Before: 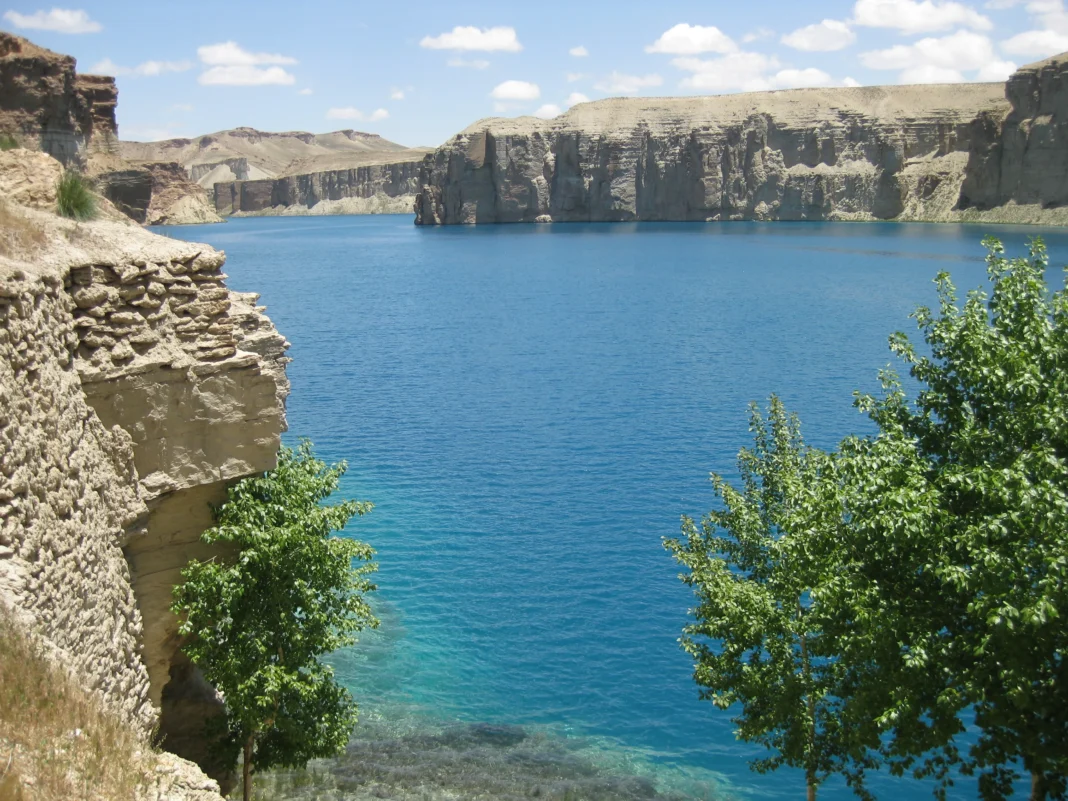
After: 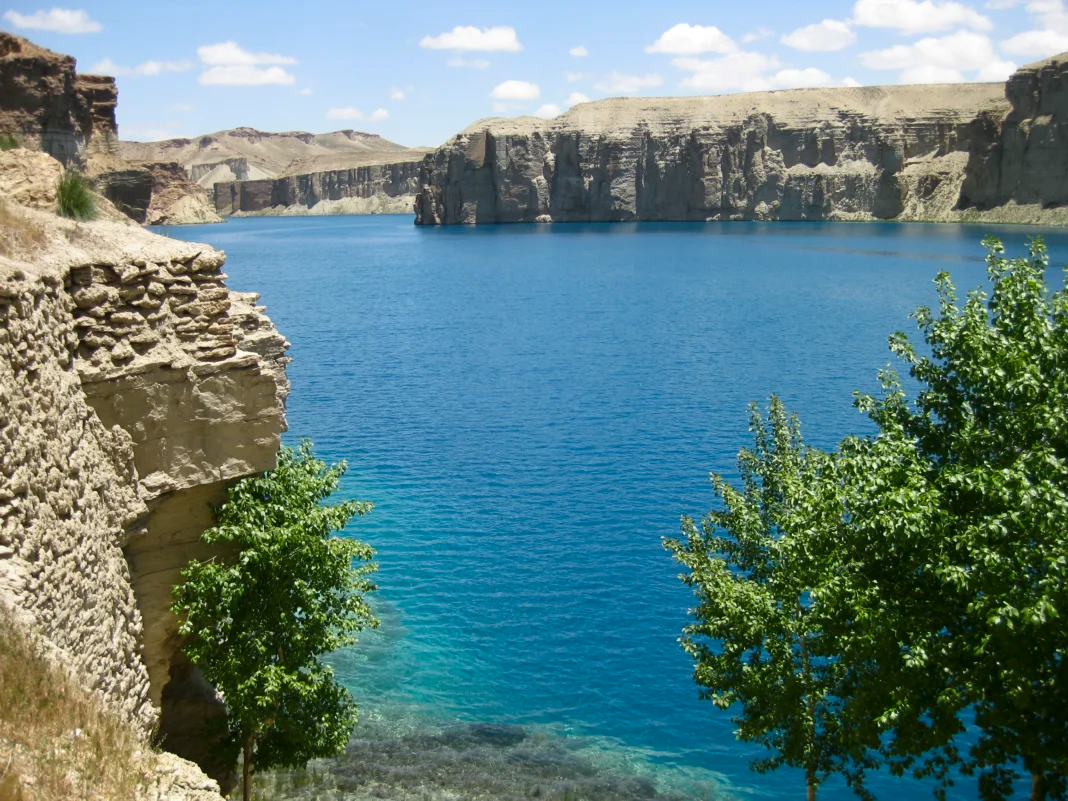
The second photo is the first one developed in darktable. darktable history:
contrast brightness saturation: contrast 0.135, brightness -0.055, saturation 0.153
